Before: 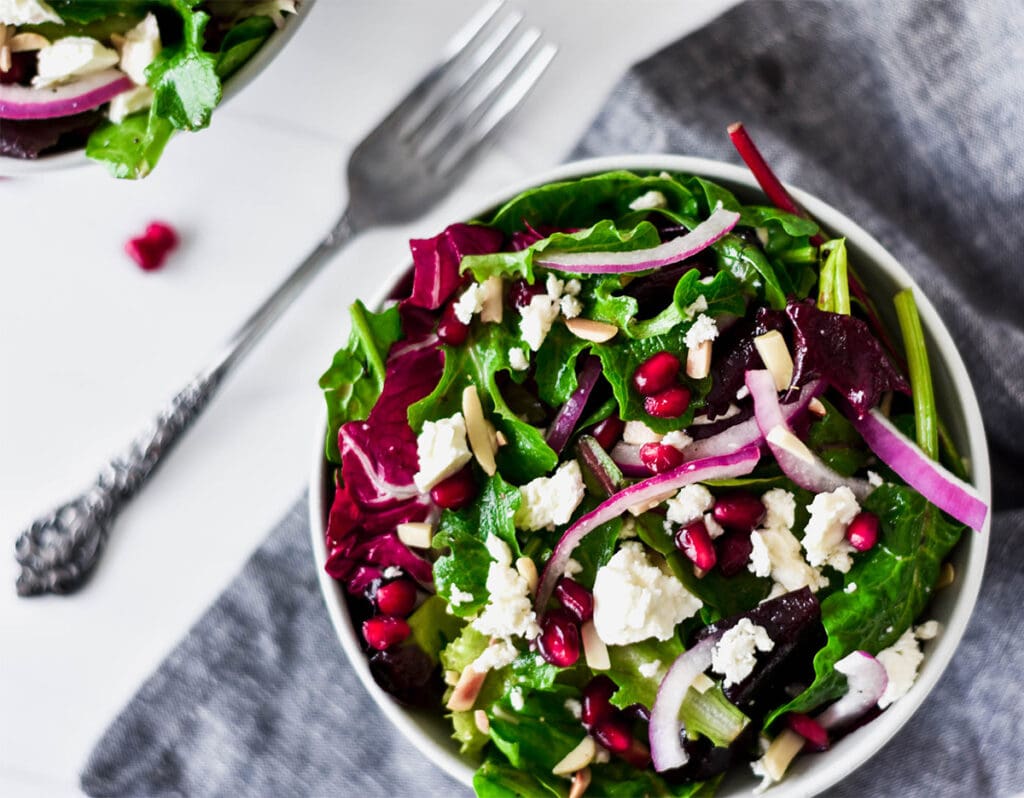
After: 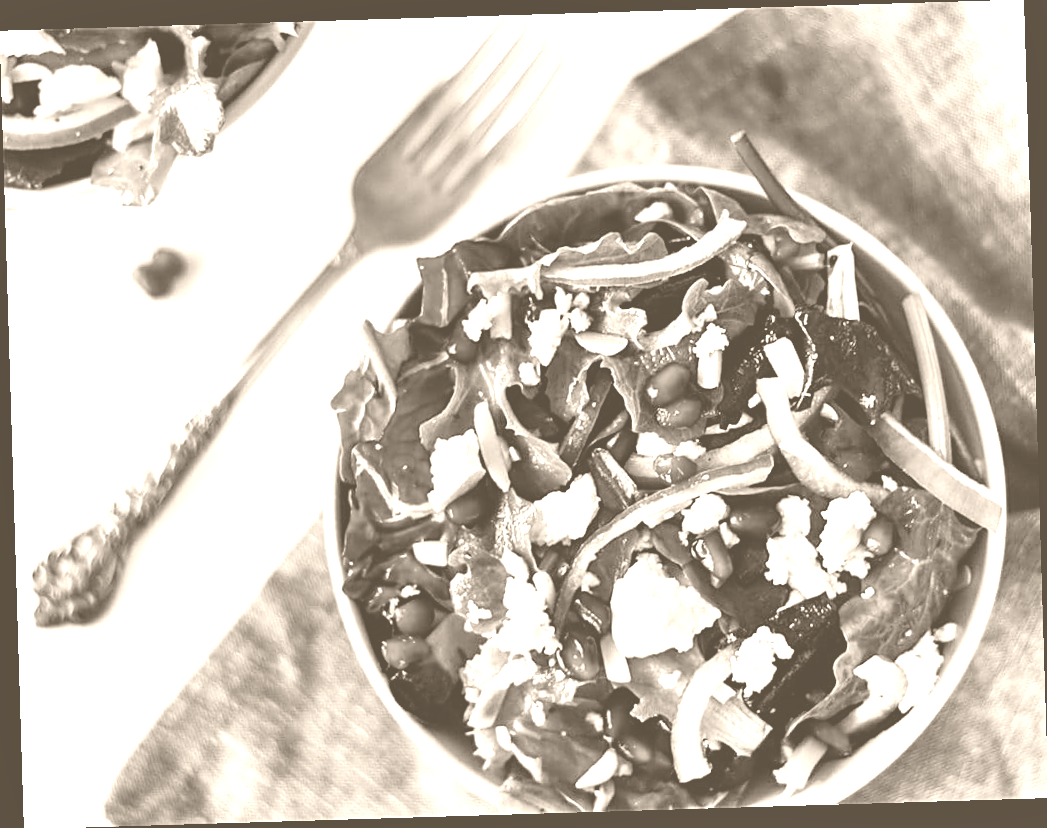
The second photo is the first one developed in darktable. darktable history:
shadows and highlights: shadows 52.34, highlights -28.23, soften with gaussian
contrast brightness saturation: contrast -0.11
rotate and perspective: rotation -1.75°, automatic cropping off
white balance: red 0.954, blue 1.079
color balance rgb: perceptual saturation grading › global saturation 20%, global vibrance 10%
sharpen: on, module defaults
colorize: hue 34.49°, saturation 35.33%, source mix 100%, version 1
